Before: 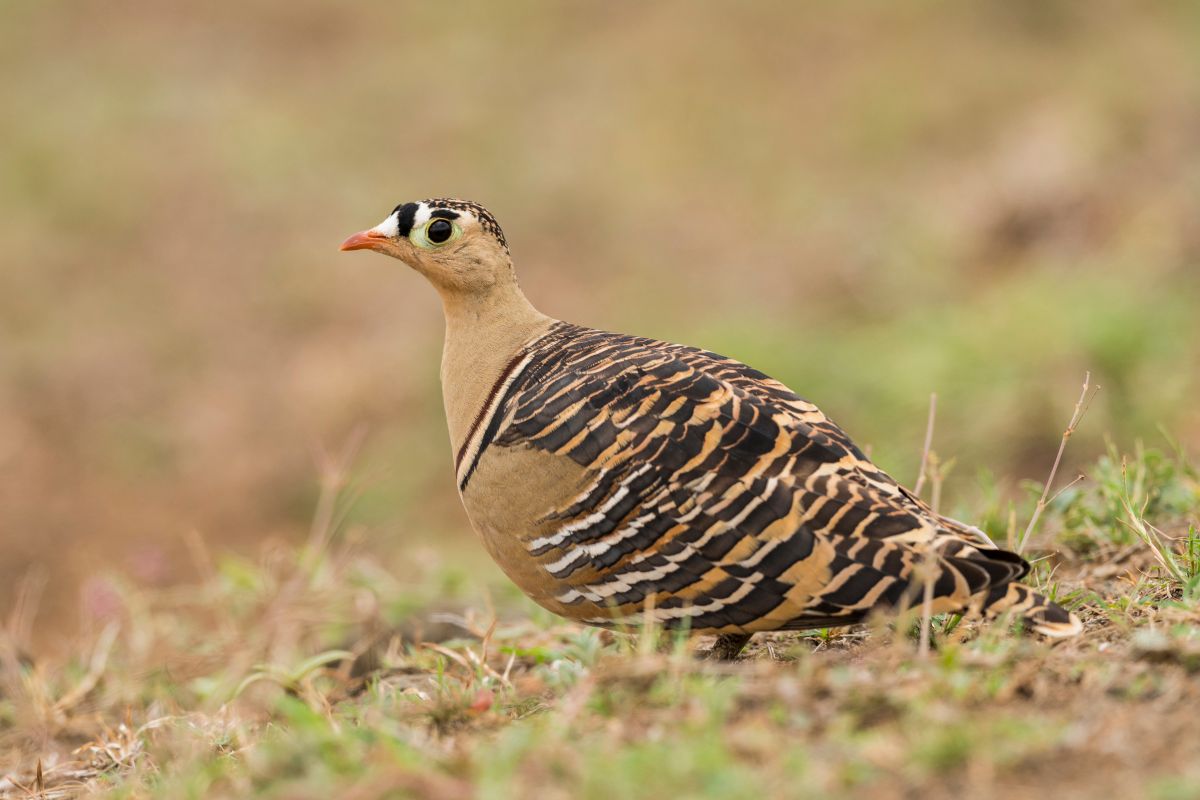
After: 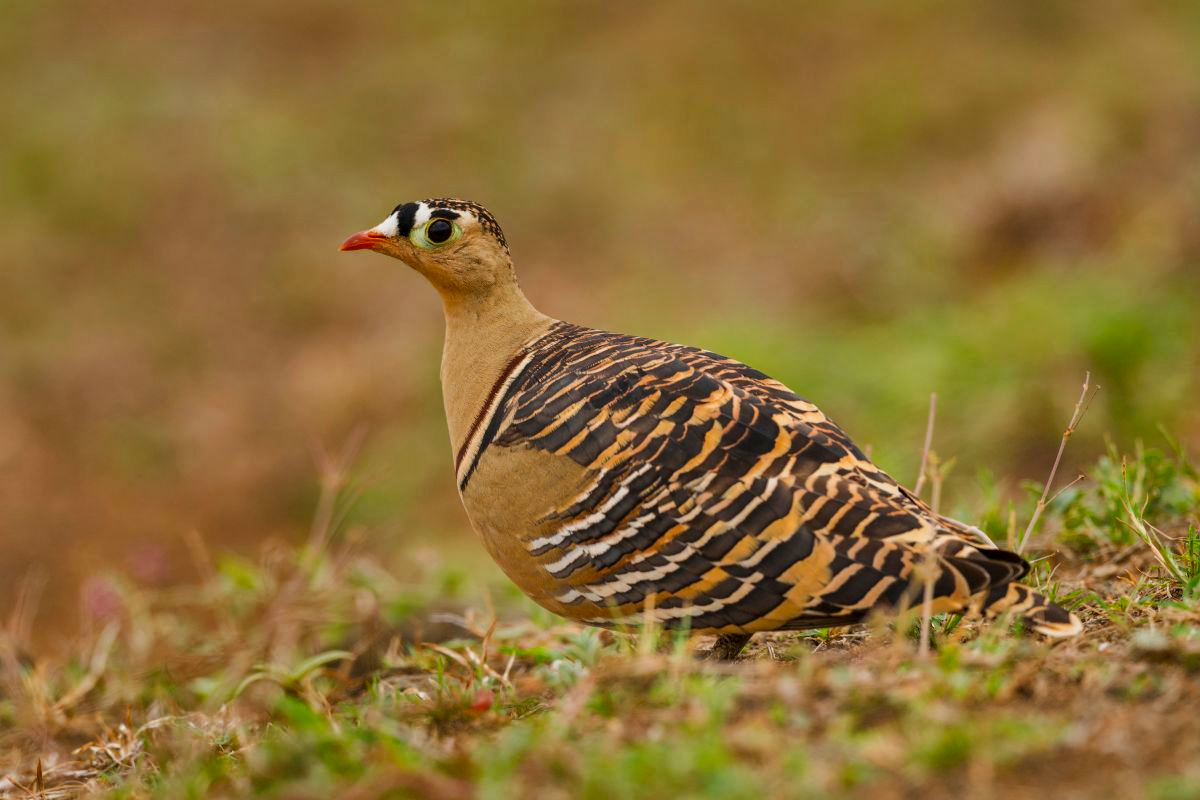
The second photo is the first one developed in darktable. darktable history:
color correction: highlights b* 0.007, saturation 1.35
shadows and highlights: radius 123.92, shadows 98.13, white point adjustment -3.03, highlights -98.89, soften with gaussian
